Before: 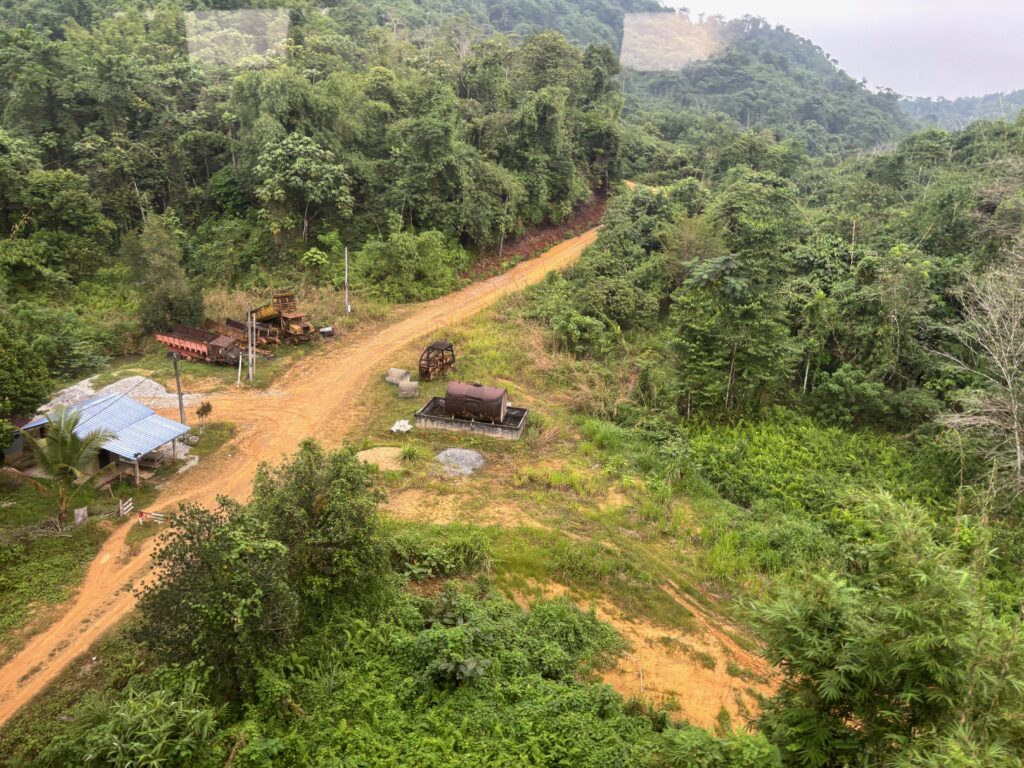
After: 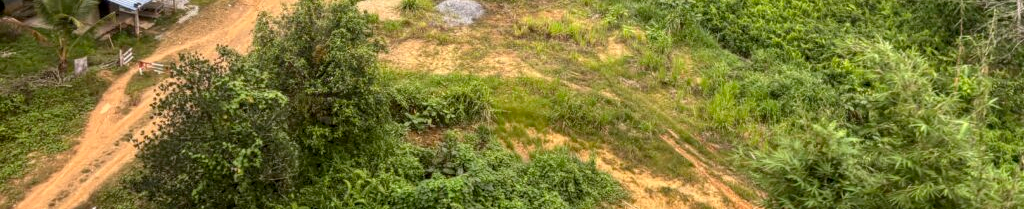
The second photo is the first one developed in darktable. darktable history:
crop and rotate: top 58.639%, bottom 14.032%
local contrast: on, module defaults
